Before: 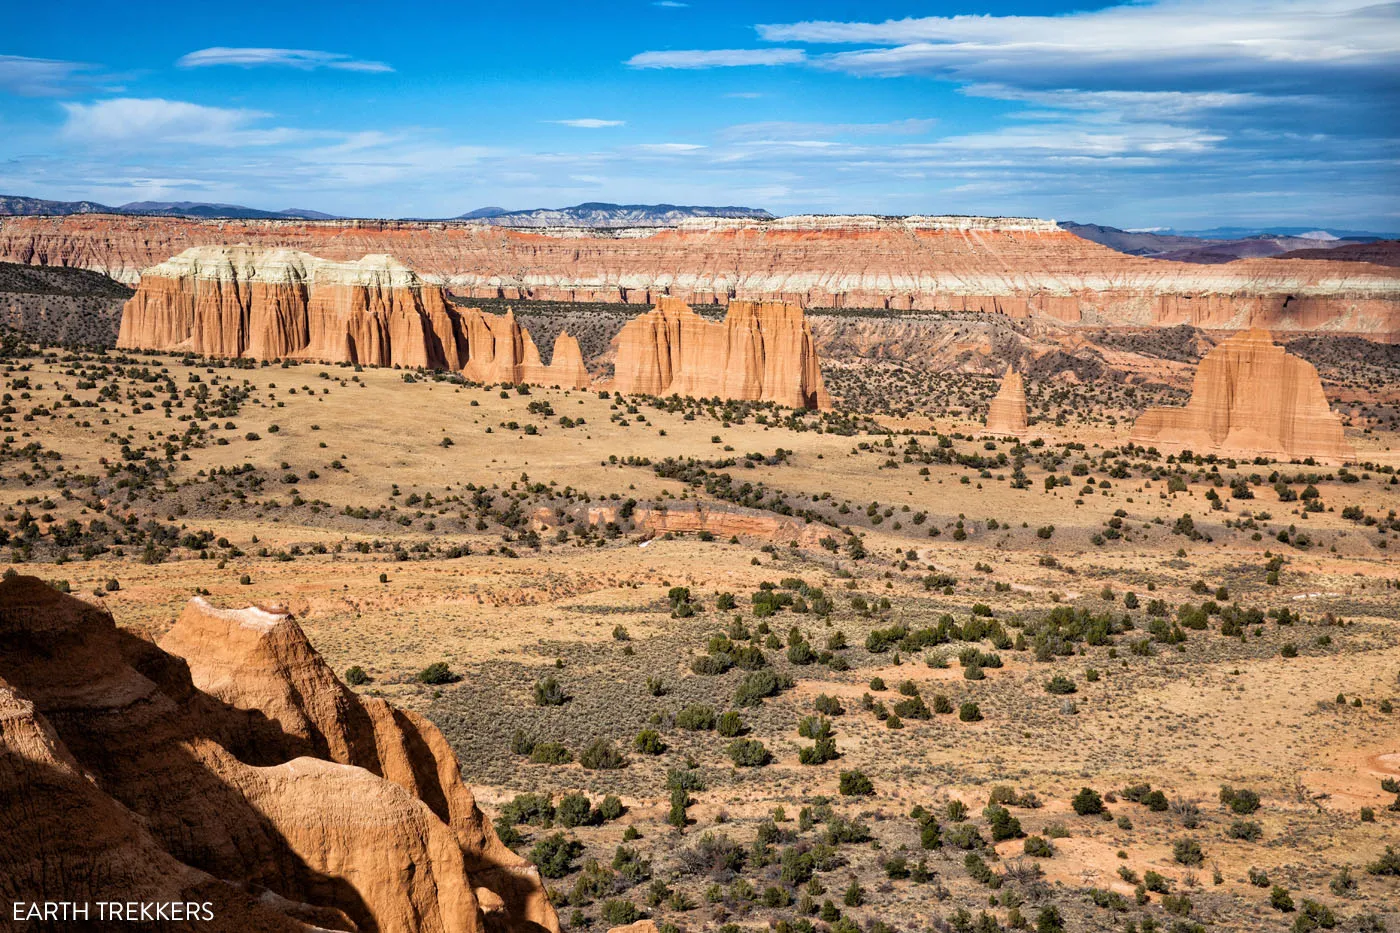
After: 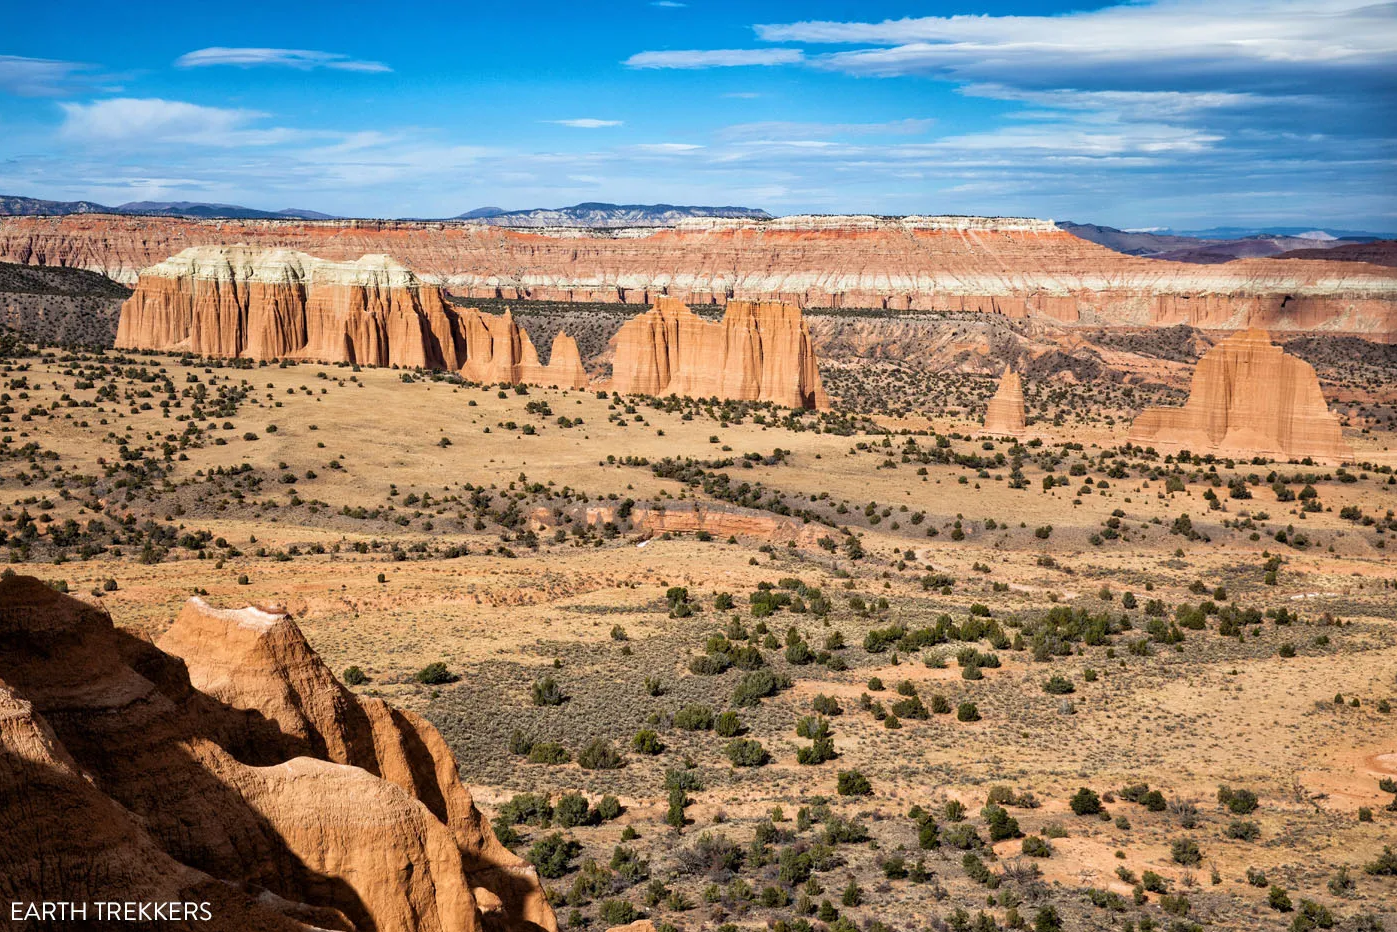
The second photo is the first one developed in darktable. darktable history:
exposure: compensate highlight preservation false
crop and rotate: left 0.196%, bottom 0.01%
